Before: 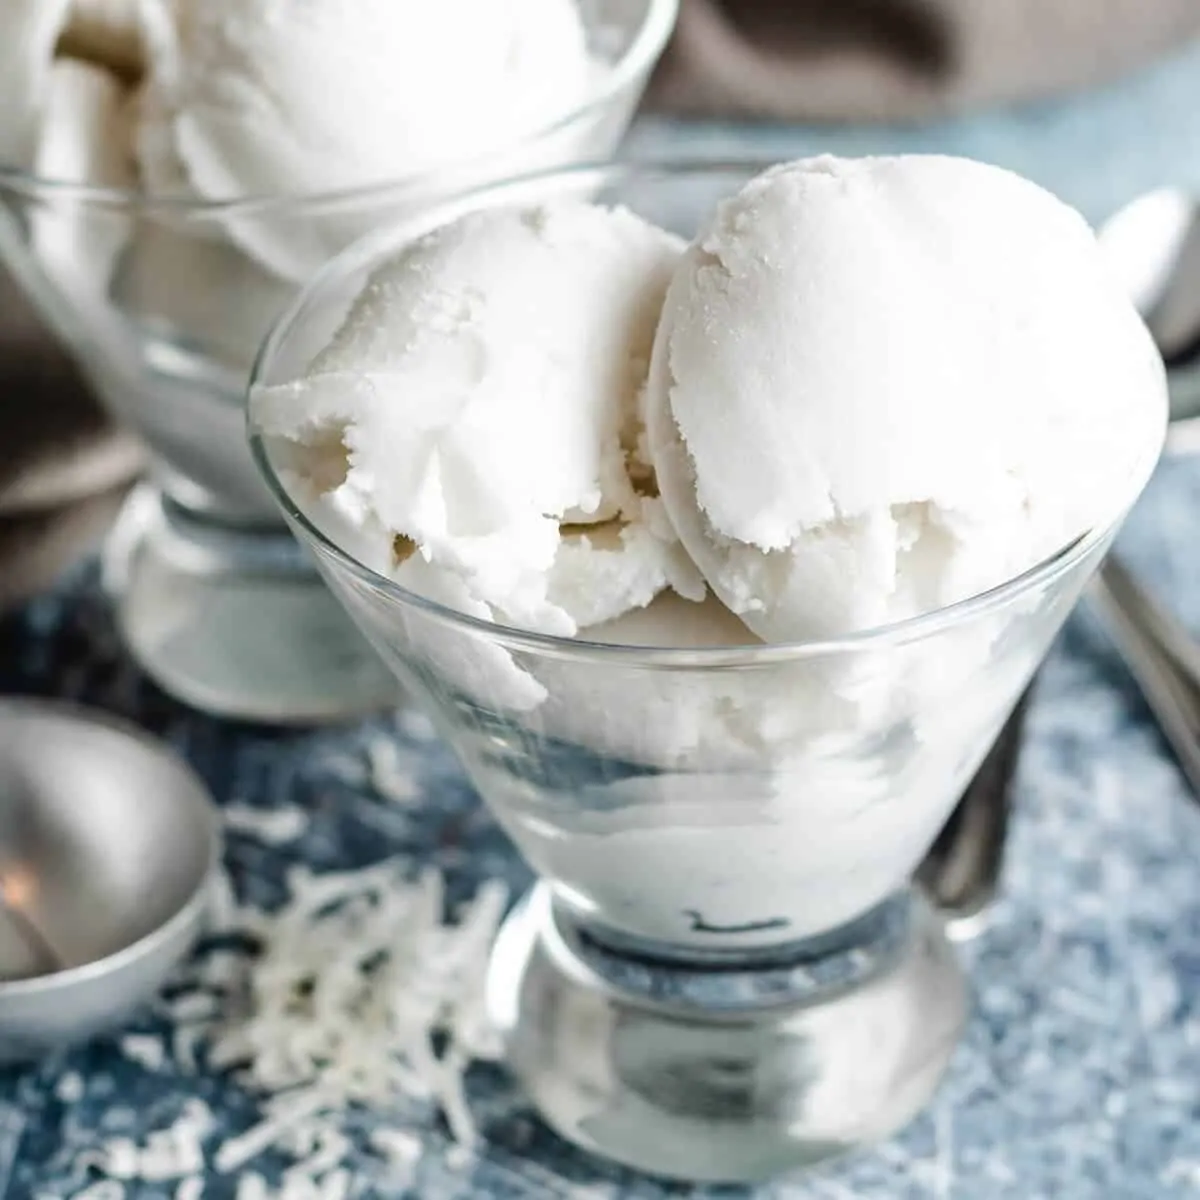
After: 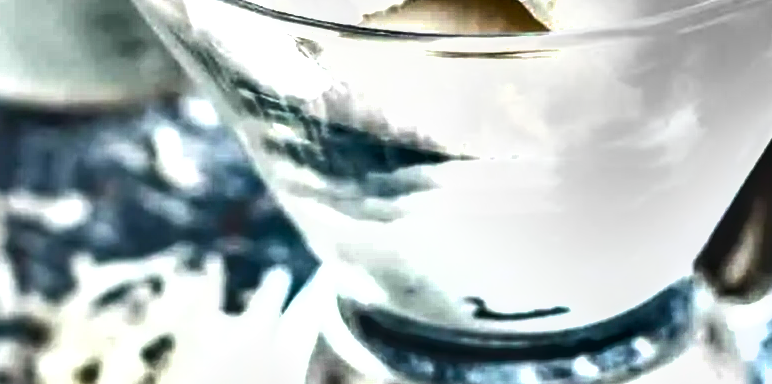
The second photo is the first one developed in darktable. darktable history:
local contrast: on, module defaults
crop: left 18.091%, top 51.13%, right 17.525%, bottom 16.85%
exposure: black level correction 0, exposure 1.379 EV, compensate exposure bias true, compensate highlight preservation false
shadows and highlights: shadows 75, highlights -60.85, soften with gaussian
